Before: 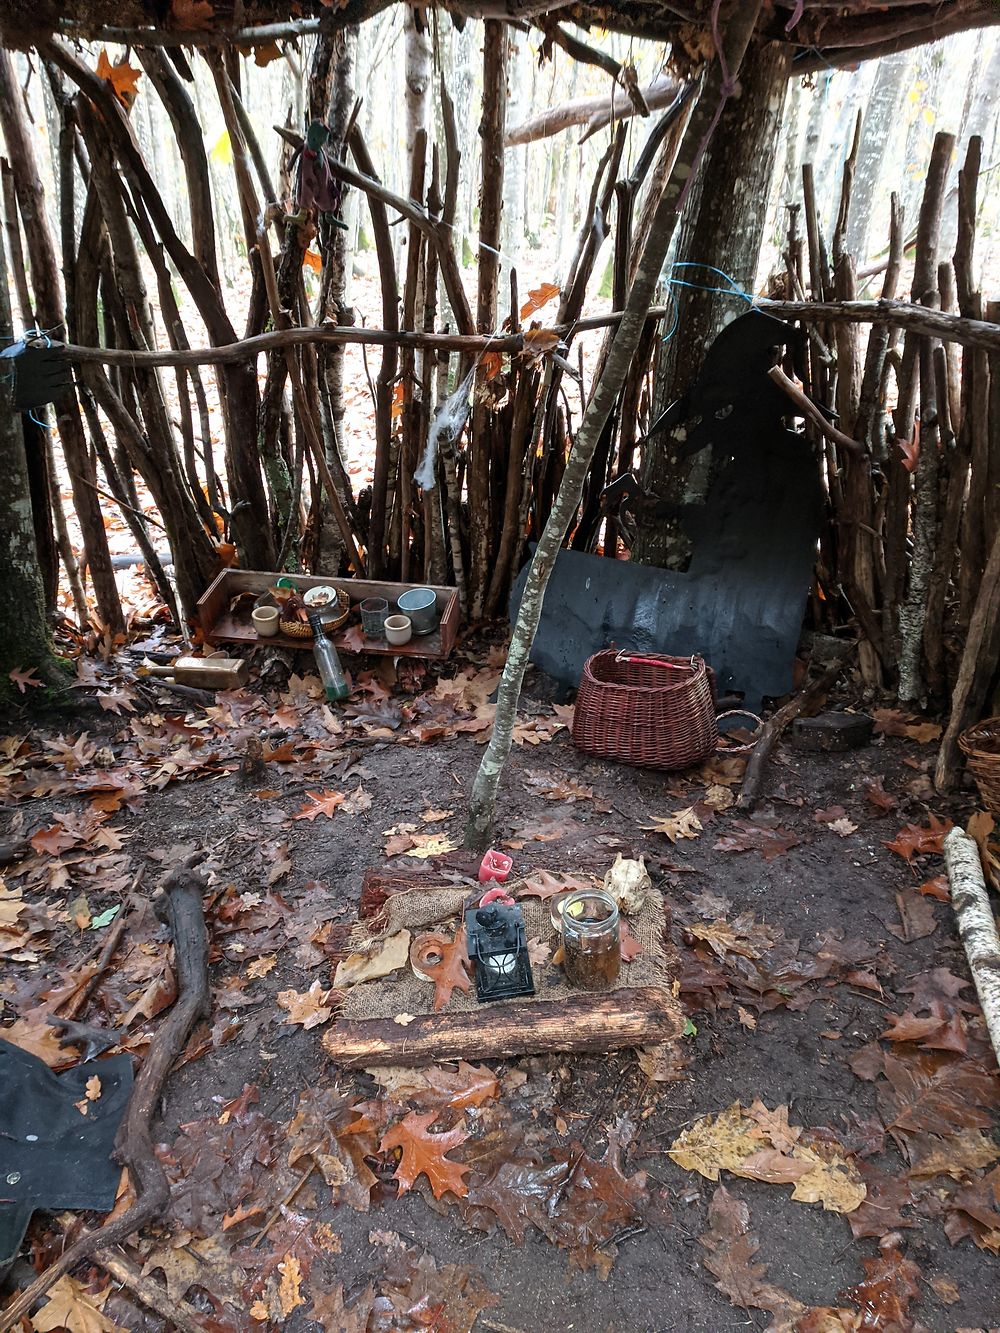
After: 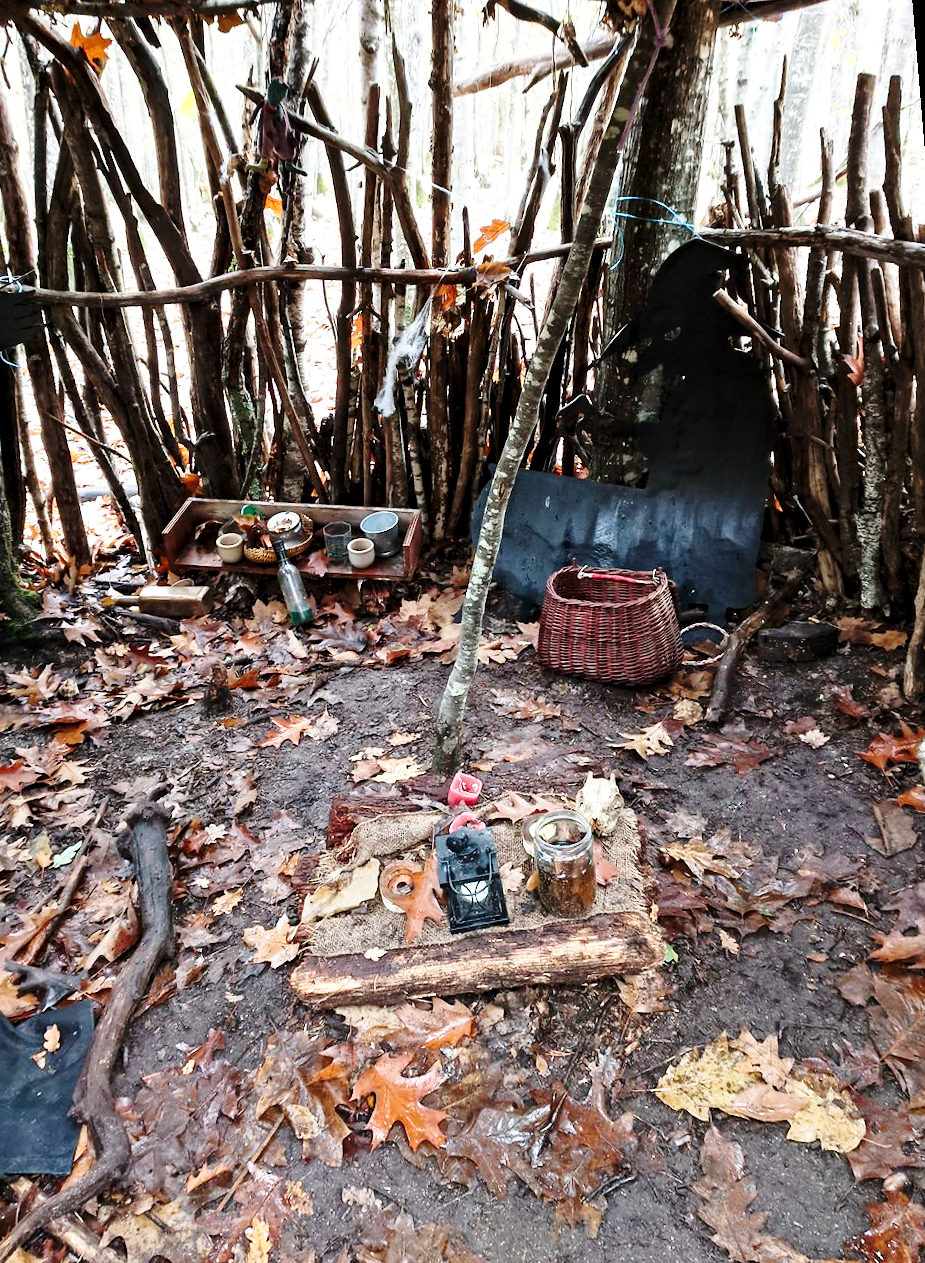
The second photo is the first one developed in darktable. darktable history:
base curve: curves: ch0 [(0, 0) (0.028, 0.03) (0.121, 0.232) (0.46, 0.748) (0.859, 0.968) (1, 1)], preserve colors none
rotate and perspective: rotation -1.68°, lens shift (vertical) -0.146, crop left 0.049, crop right 0.912, crop top 0.032, crop bottom 0.96
contrast equalizer: y [[0.5, 0.5, 0.544, 0.569, 0.5, 0.5], [0.5 ×6], [0.5 ×6], [0 ×6], [0 ×6]]
